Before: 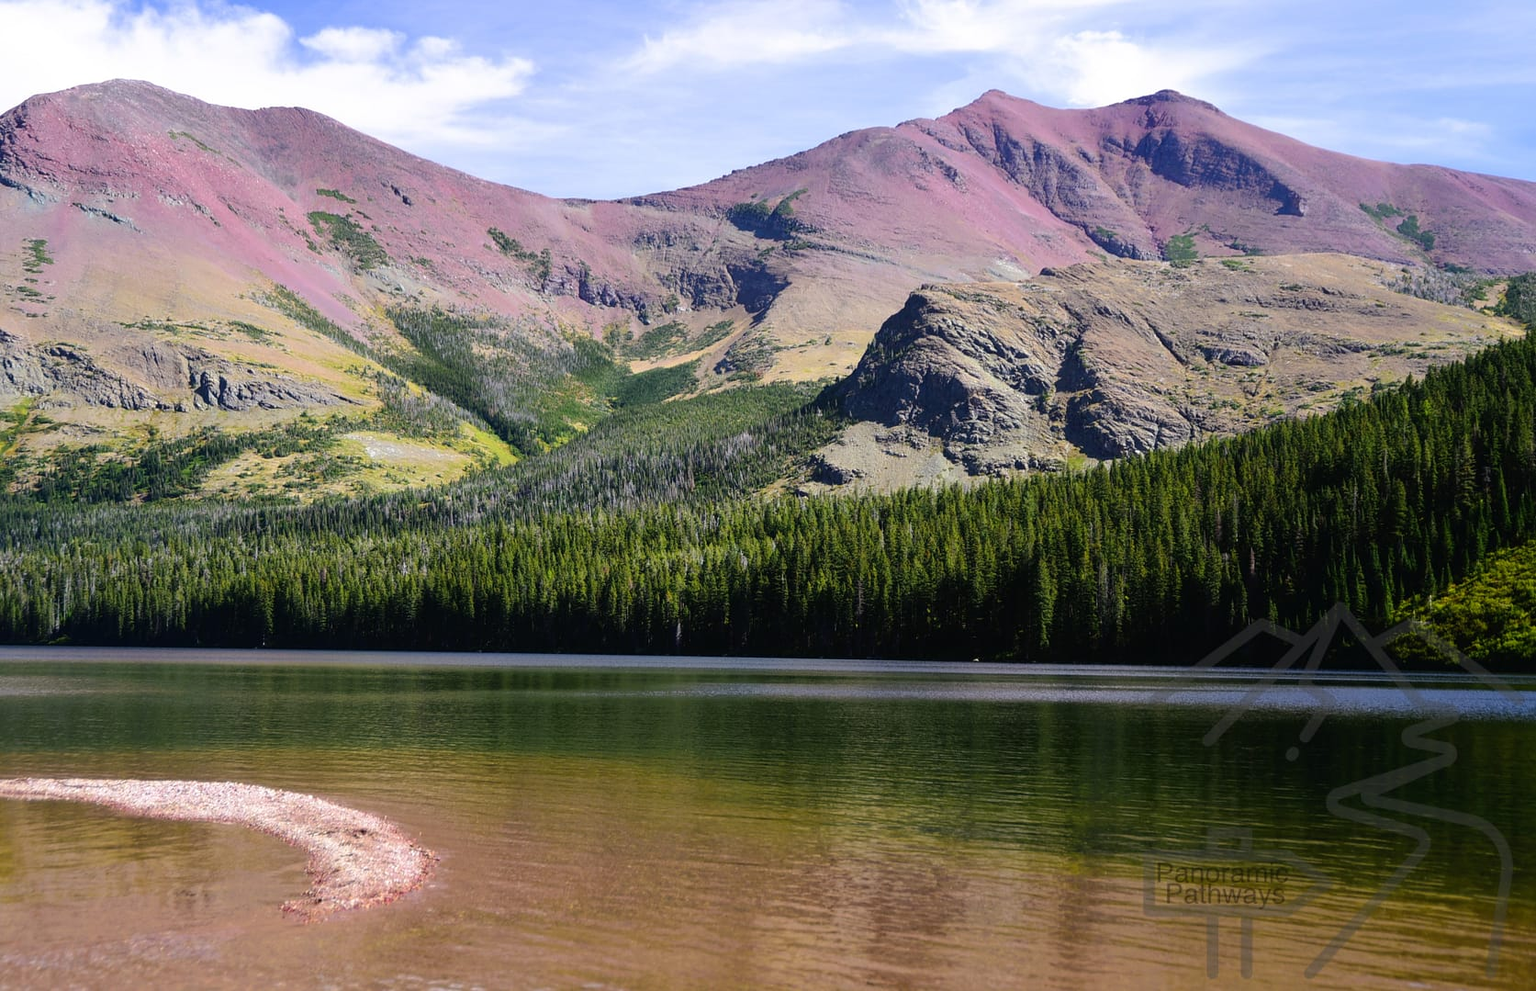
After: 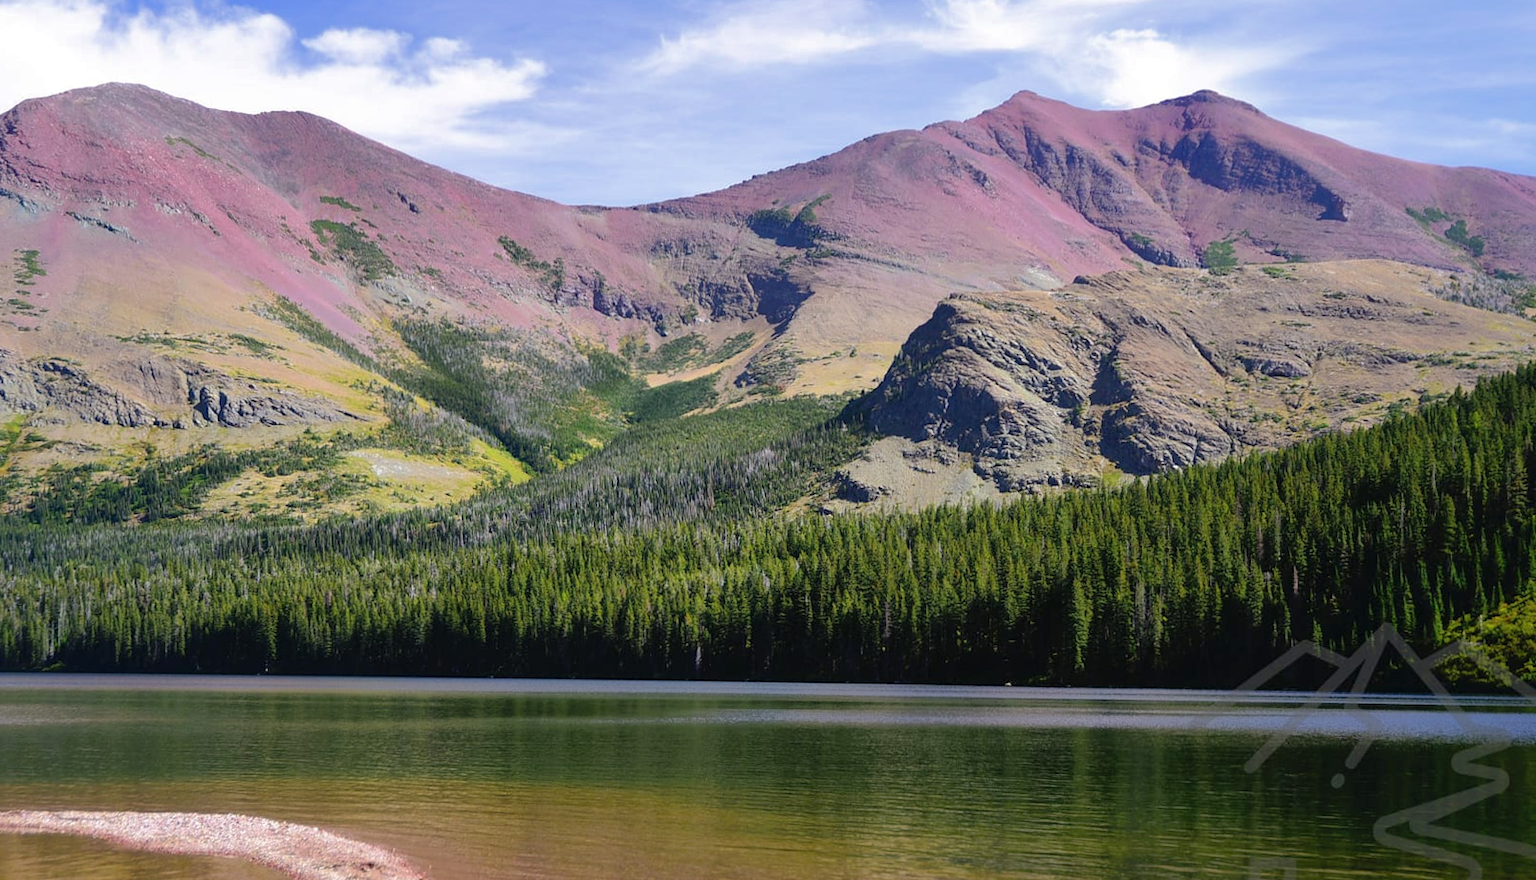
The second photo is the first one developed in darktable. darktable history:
crop and rotate: angle 0.2°, left 0.275%, right 3.127%, bottom 14.18%
shadows and highlights: on, module defaults
exposure: black level correction 0, compensate exposure bias true, compensate highlight preservation false
